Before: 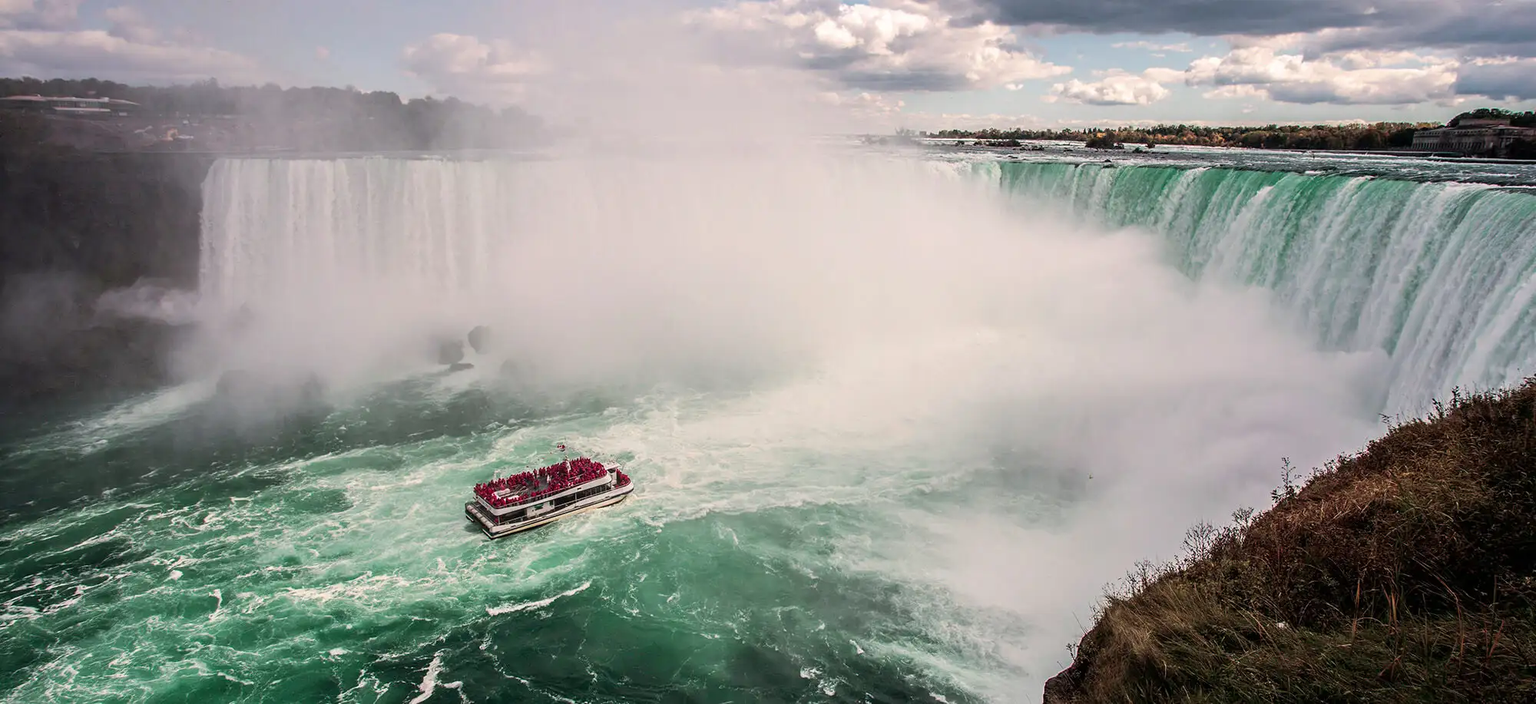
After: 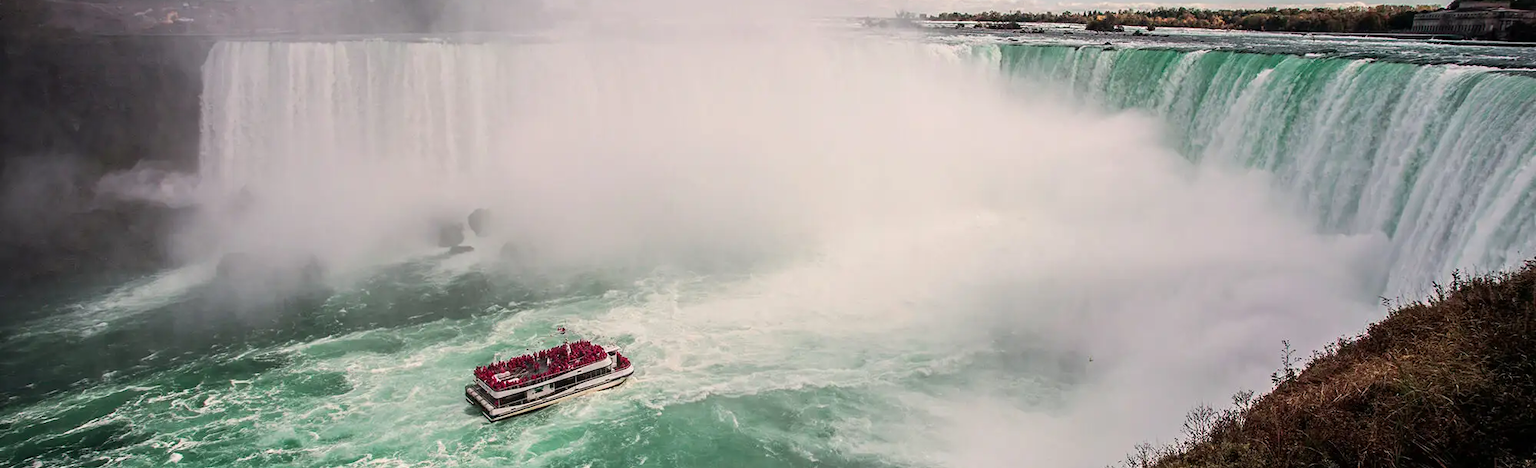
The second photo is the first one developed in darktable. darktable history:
vignetting: fall-off start 91.19%
crop: top 16.727%, bottom 16.727%
